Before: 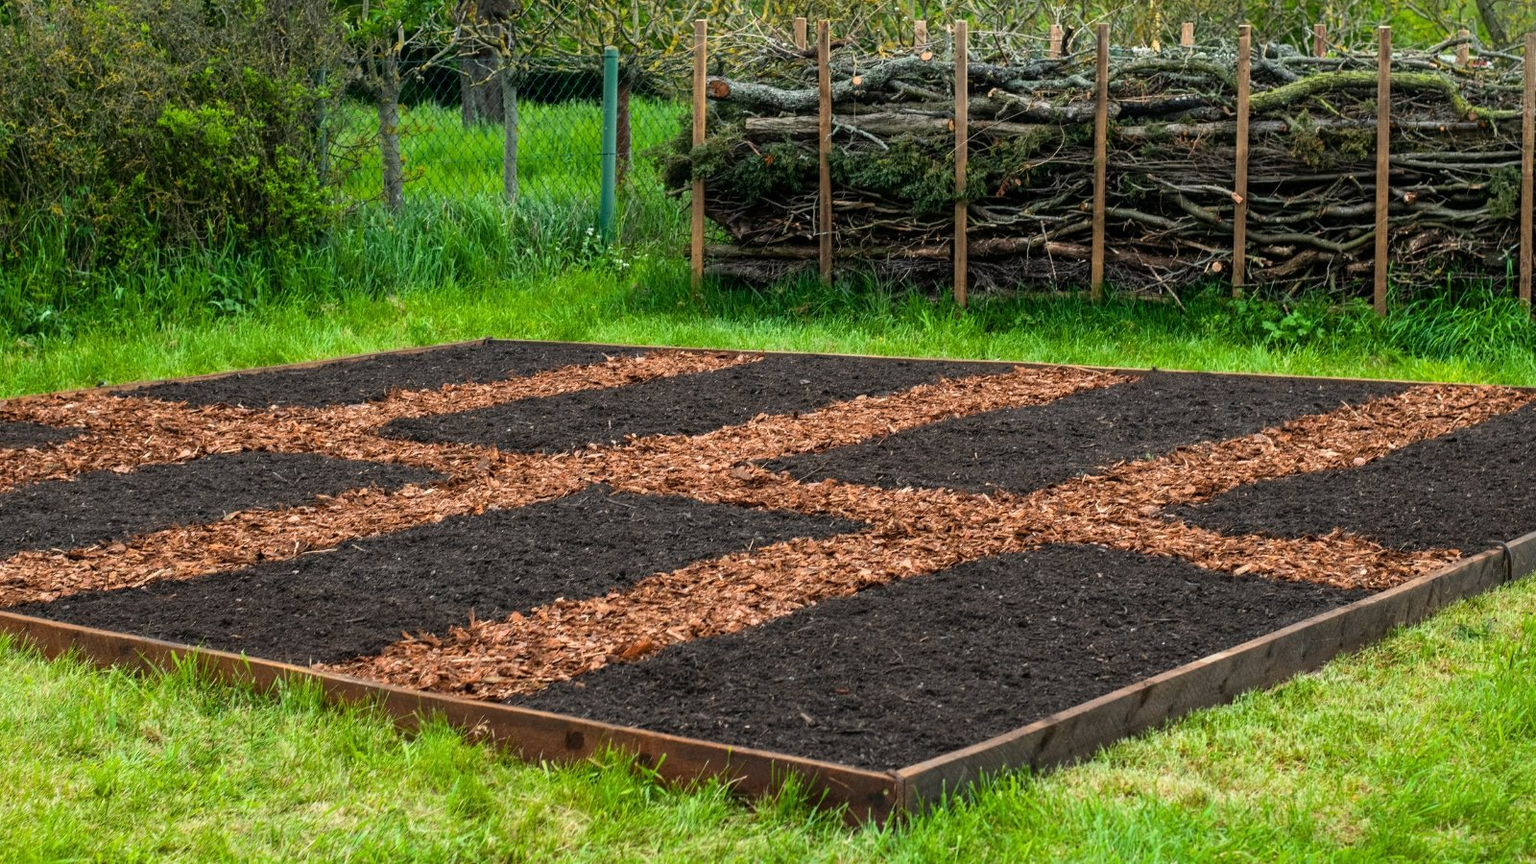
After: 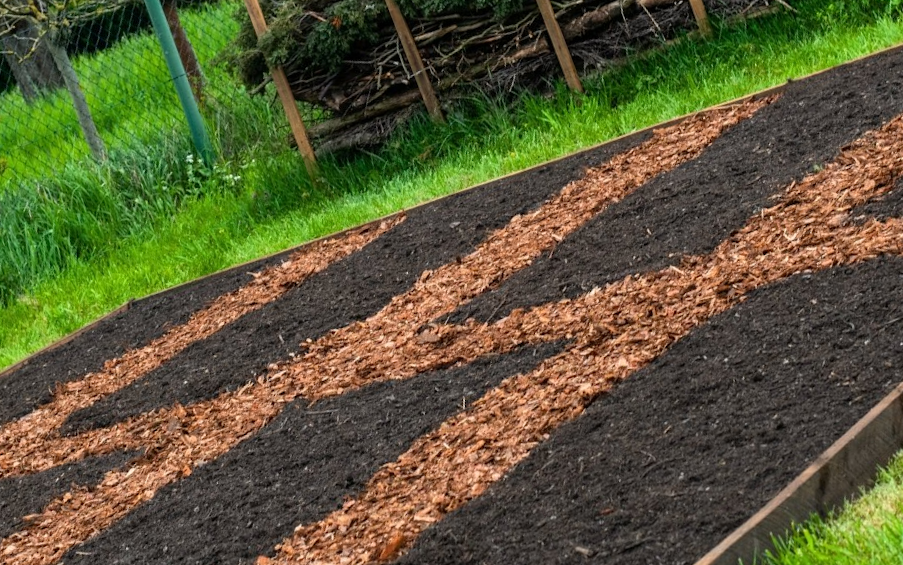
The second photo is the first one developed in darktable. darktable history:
crop and rotate: angle 21.11°, left 6.939%, right 4.265%, bottom 1.102%
